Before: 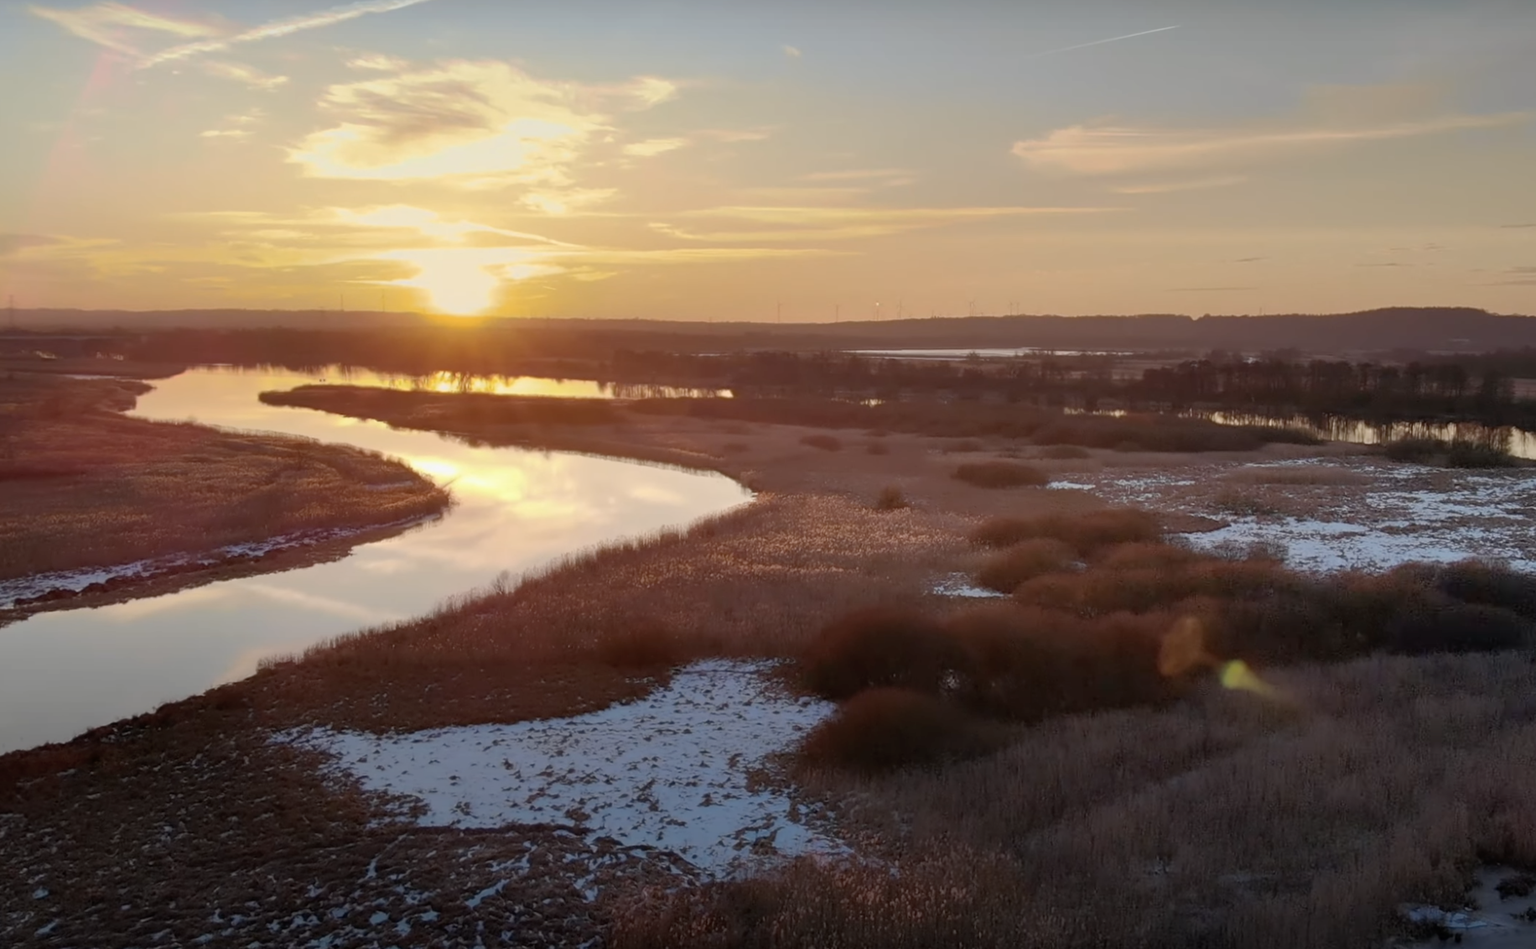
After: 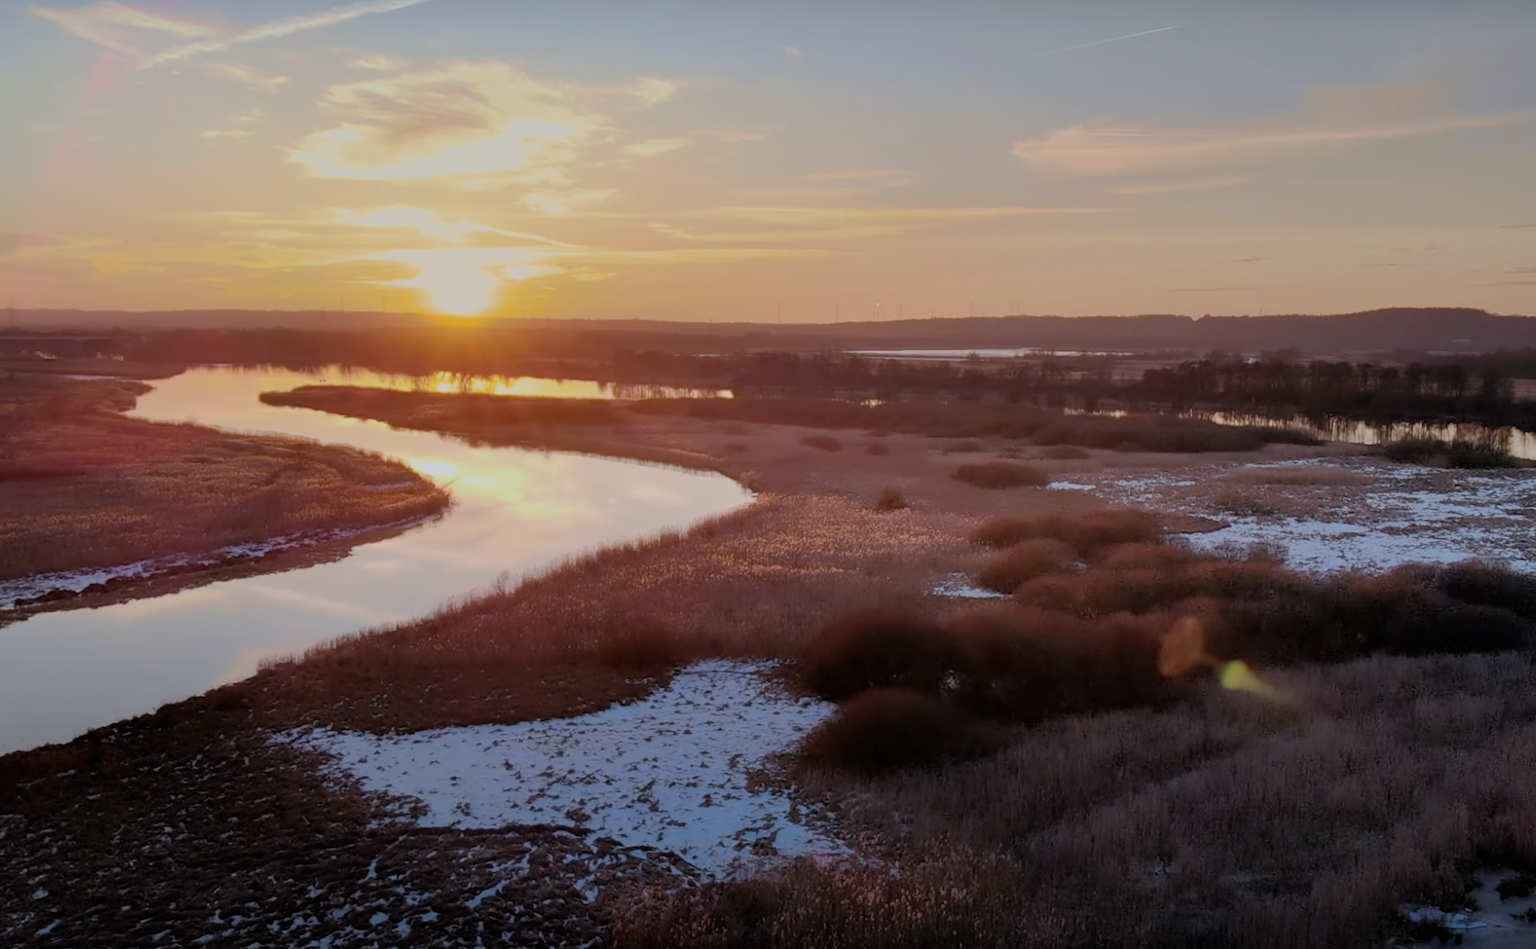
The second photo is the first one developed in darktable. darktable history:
filmic rgb: black relative exposure -7.65 EV, white relative exposure 4.56 EV, threshold 5.99 EV, hardness 3.61, enable highlight reconstruction true
color calibration: illuminant as shot in camera, x 0.358, y 0.373, temperature 4628.91 K
shadows and highlights: radius 126.06, shadows 21.22, highlights -21.95, low approximation 0.01
